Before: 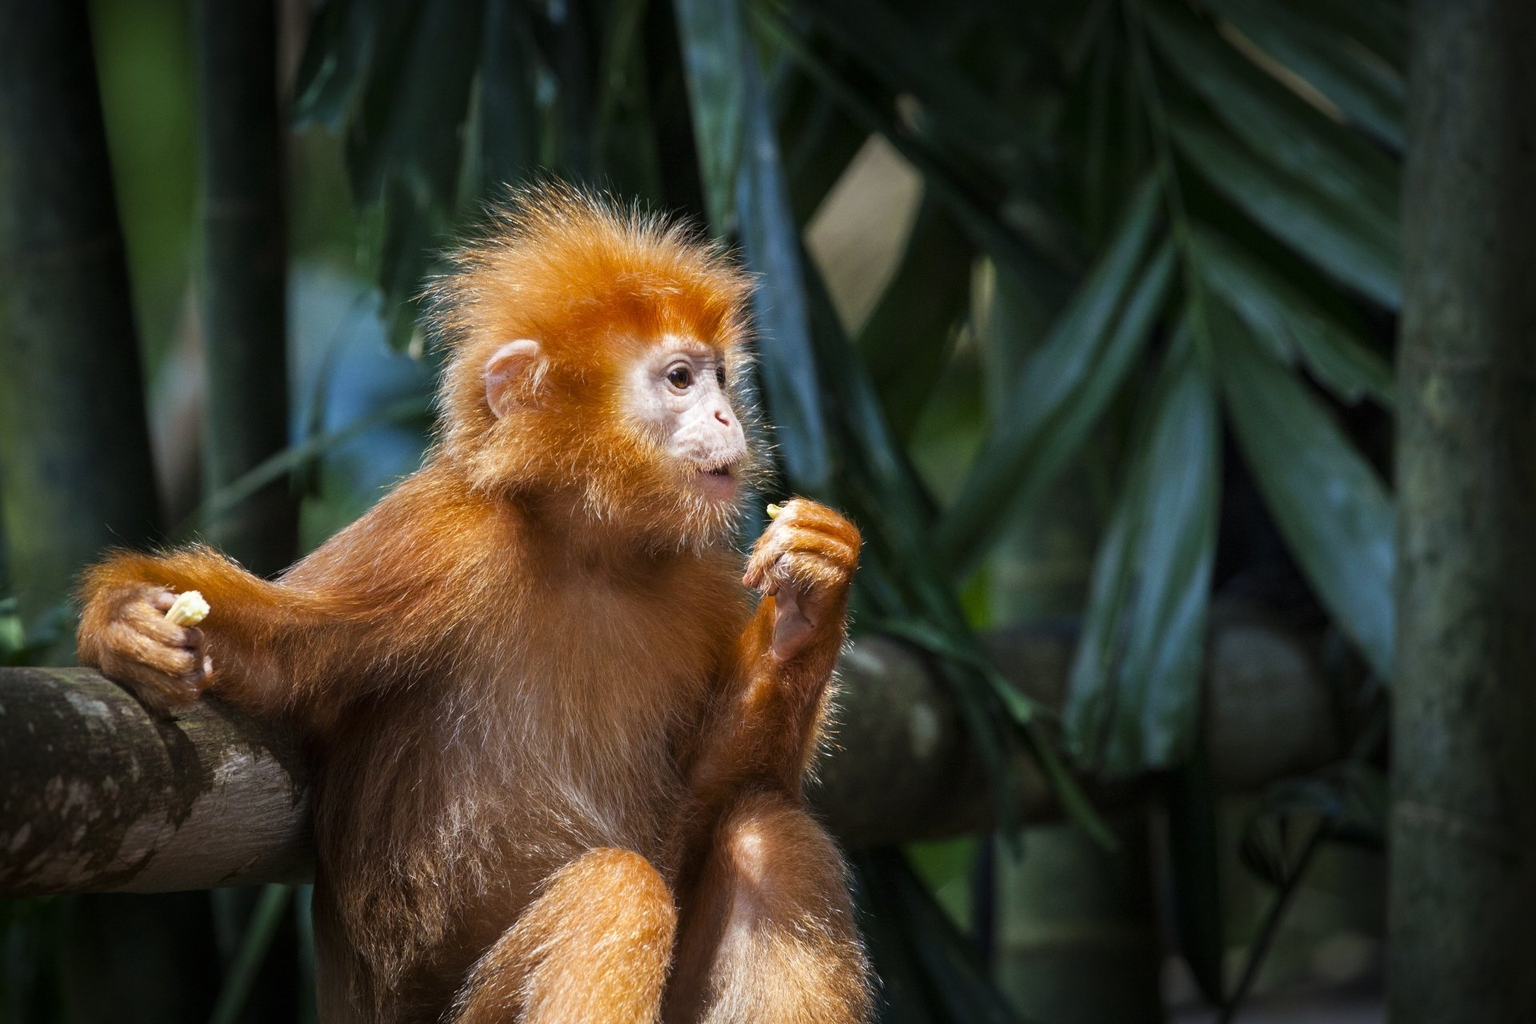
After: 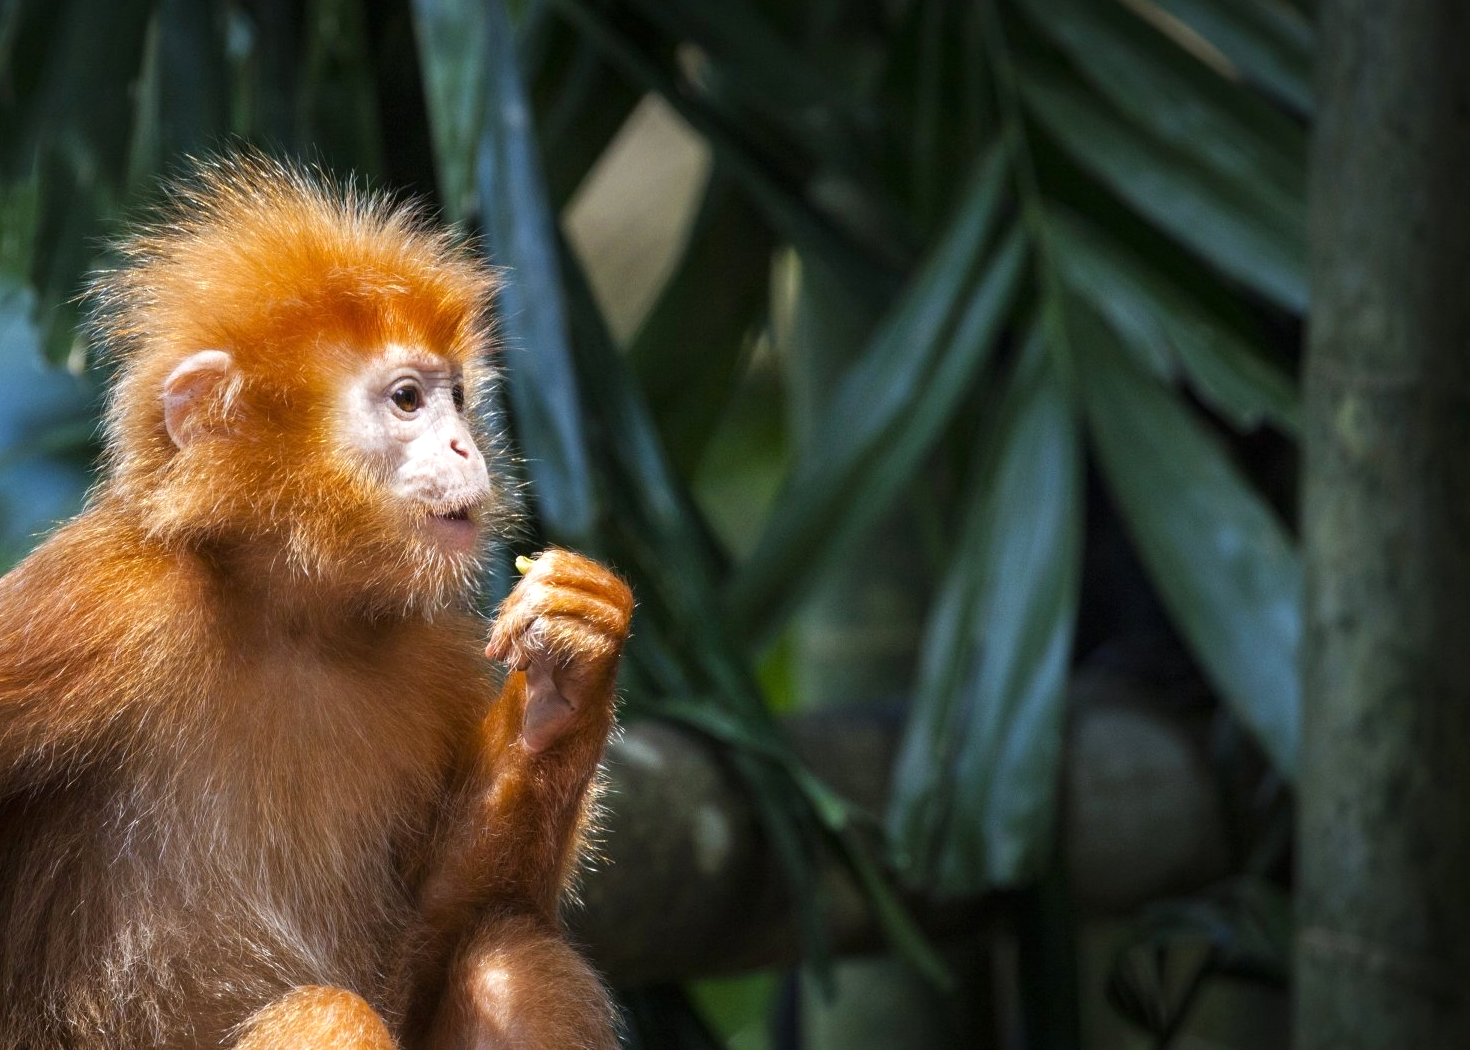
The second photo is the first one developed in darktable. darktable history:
exposure: exposure 0.236 EV, compensate highlight preservation false
crop: left 23.095%, top 5.827%, bottom 11.854%
